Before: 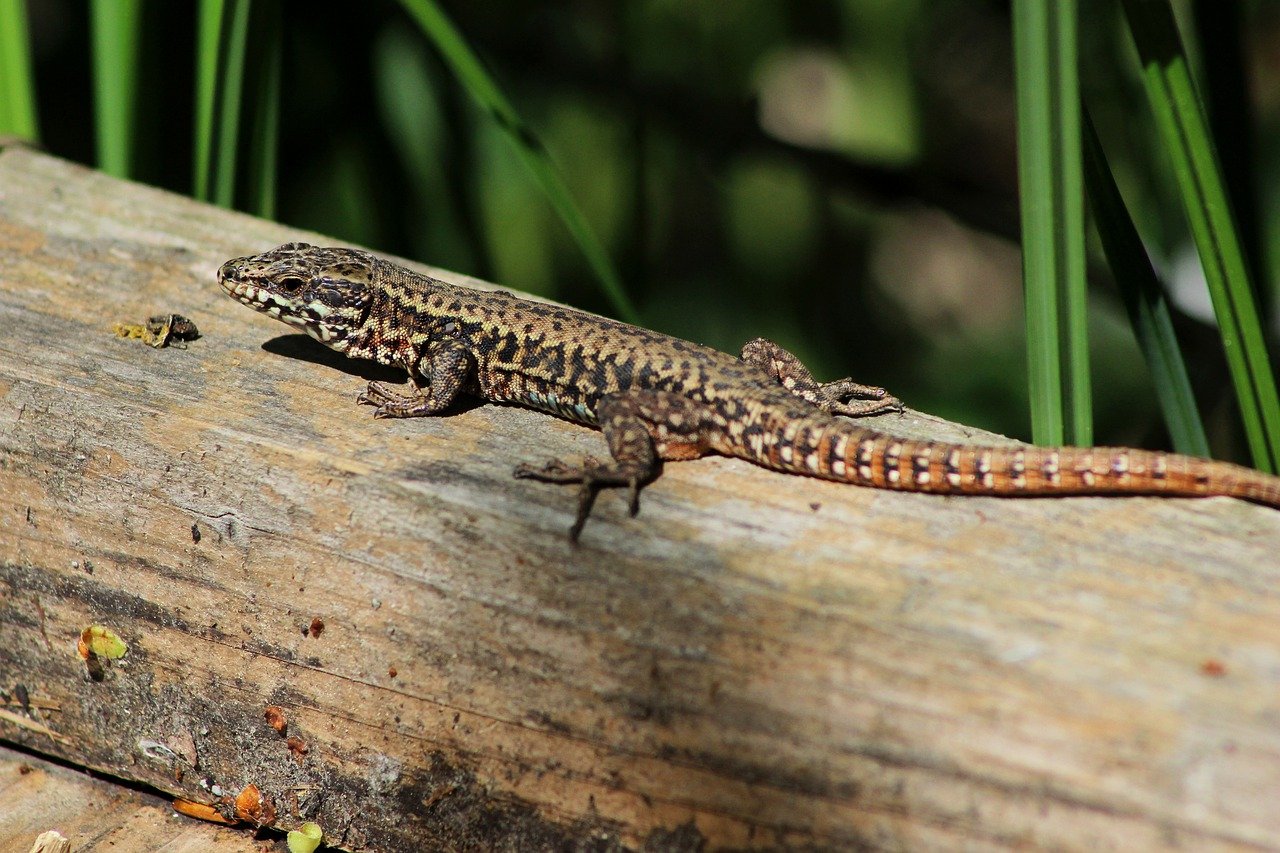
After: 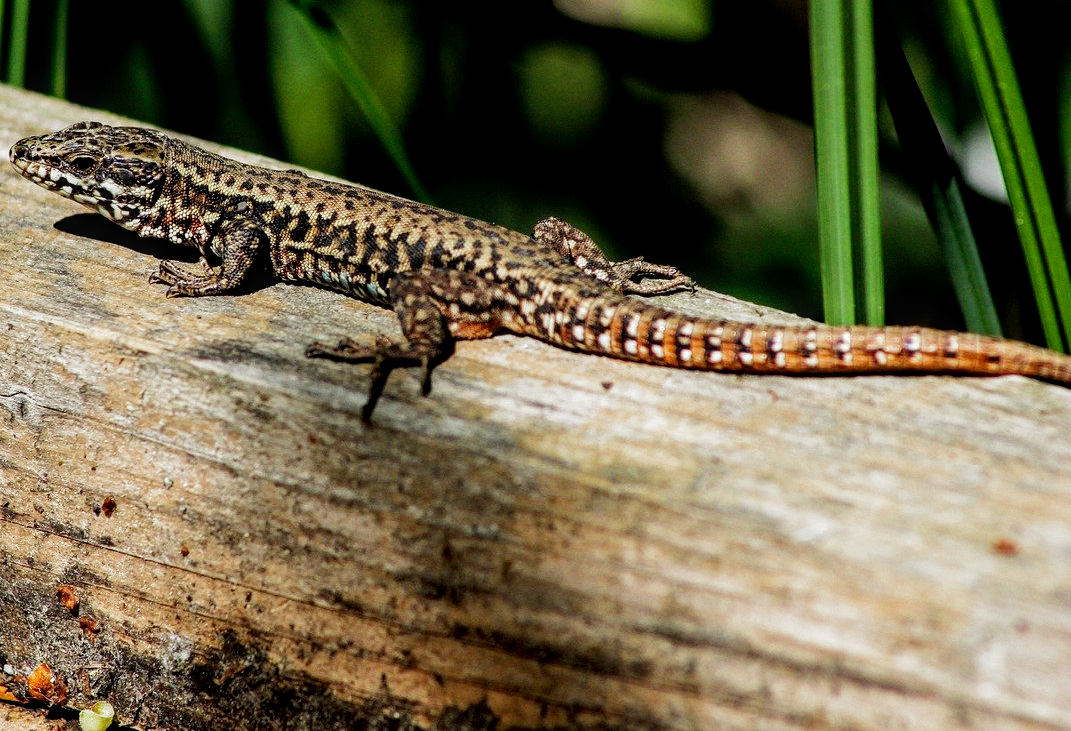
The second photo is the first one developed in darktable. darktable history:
local contrast: detail 130%
crop: left 16.315%, top 14.246%
filmic rgb: black relative exposure -8.2 EV, white relative exposure 2.2 EV, threshold 3 EV, hardness 7.11, latitude 75%, contrast 1.325, highlights saturation mix -2%, shadows ↔ highlights balance 30%, preserve chrominance no, color science v5 (2021), contrast in shadows safe, contrast in highlights safe, enable highlight reconstruction true
